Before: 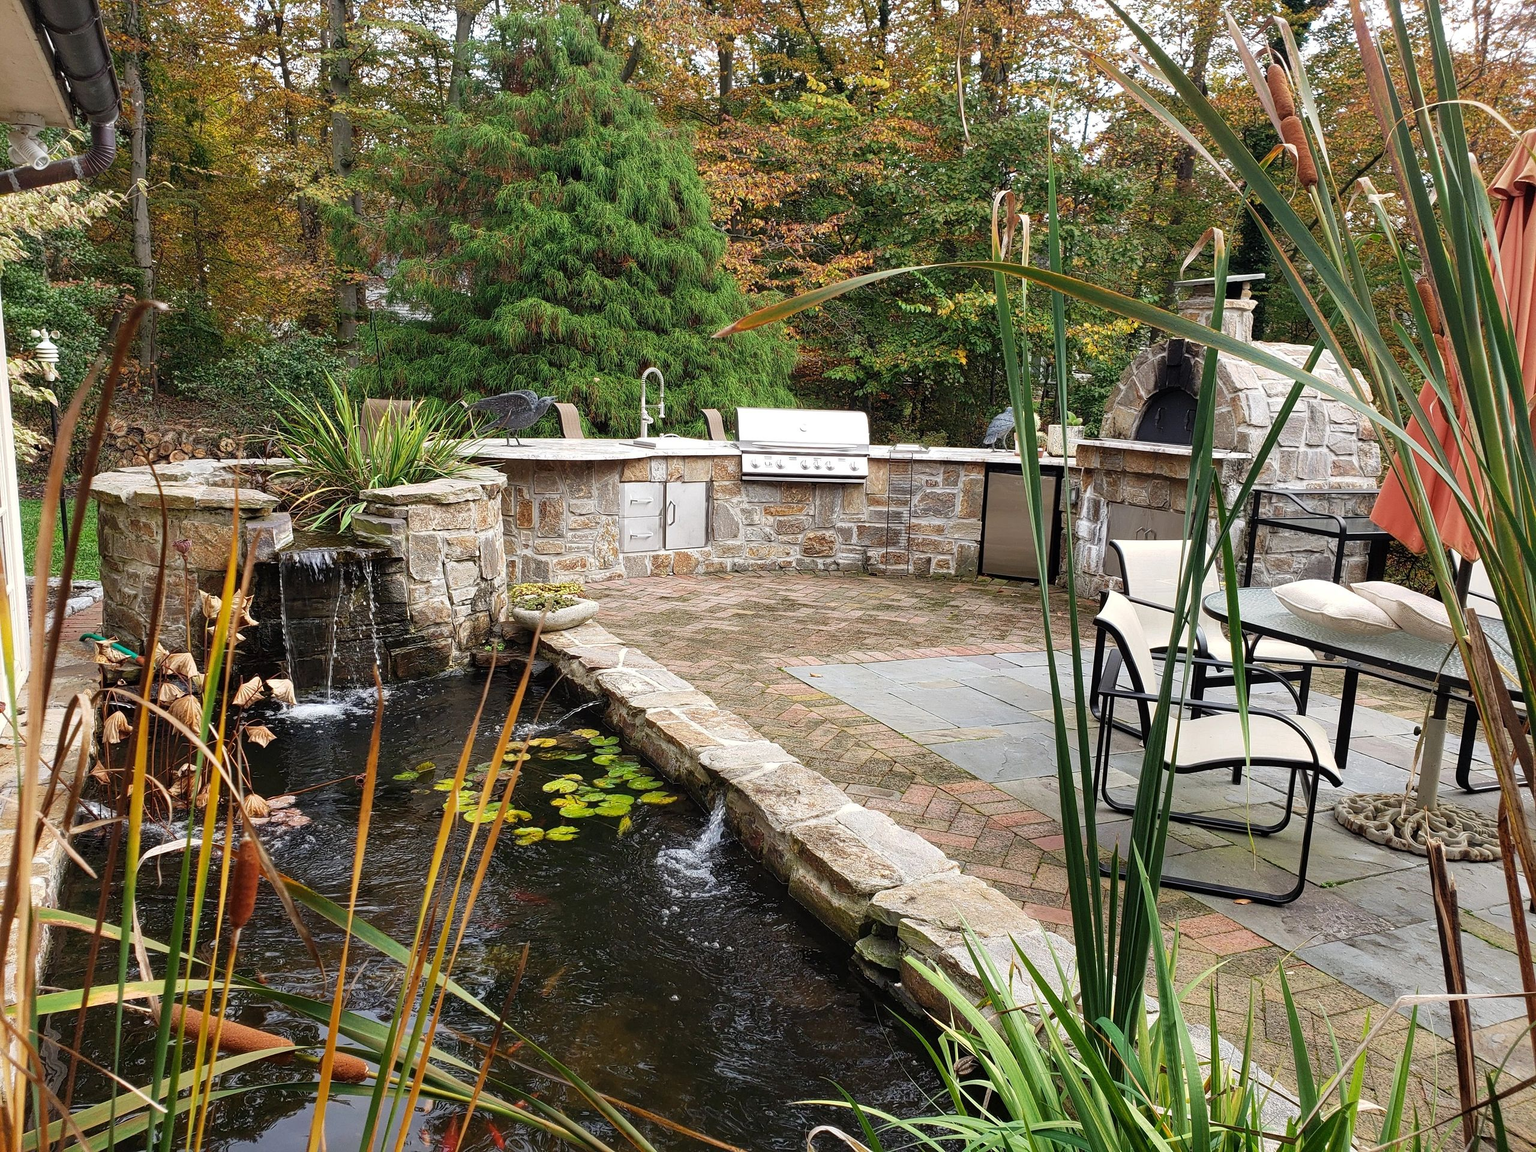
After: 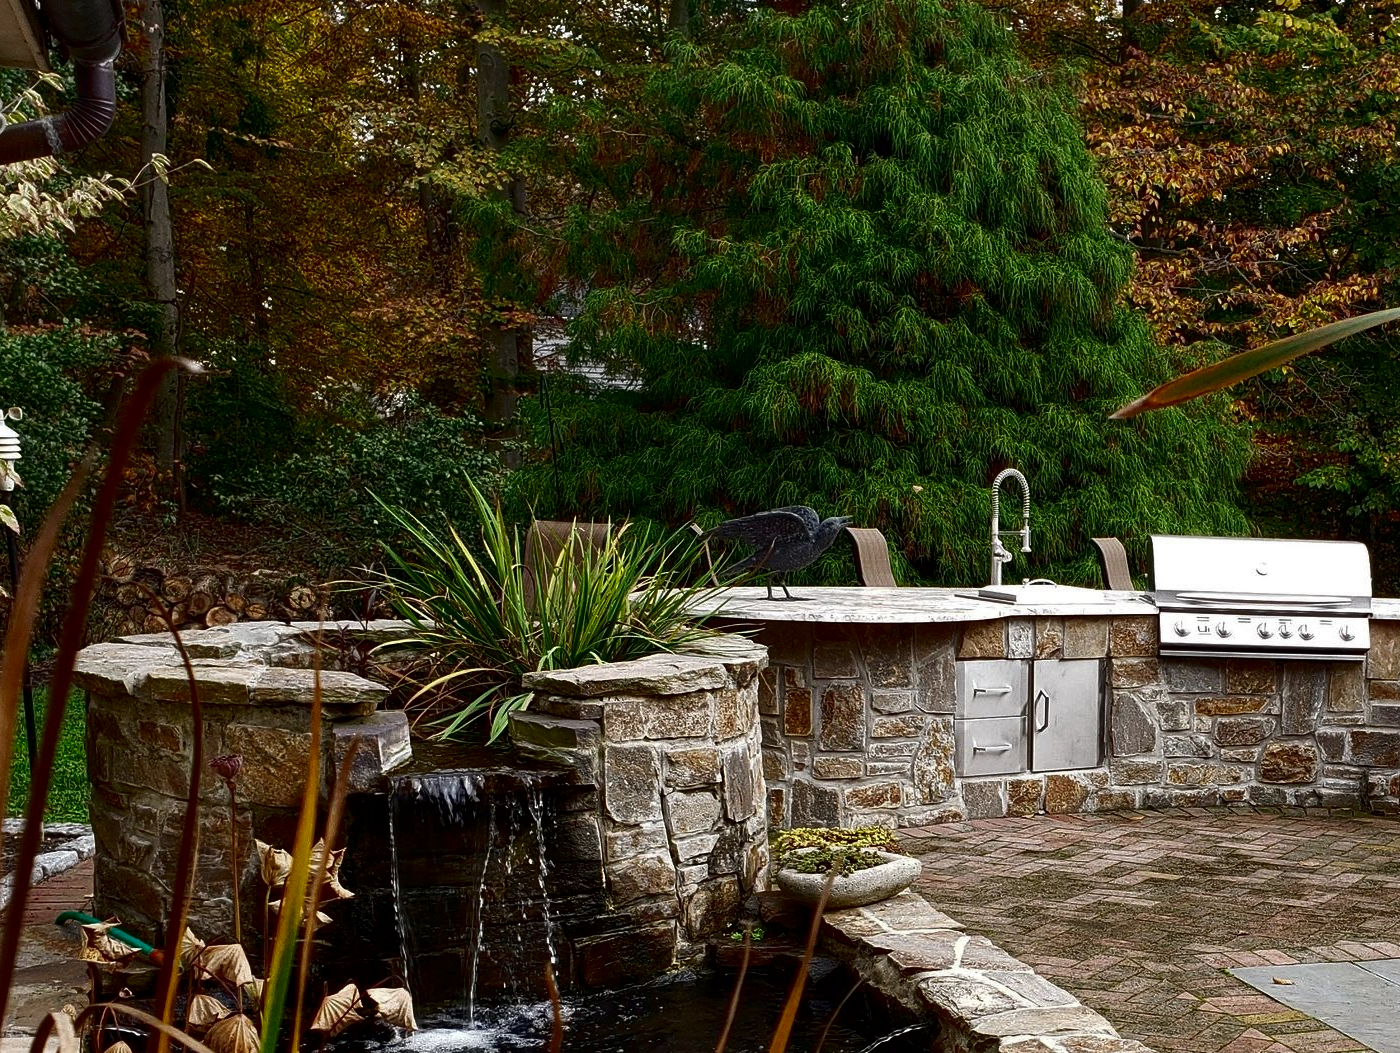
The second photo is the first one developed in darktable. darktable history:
contrast brightness saturation: brightness -0.52
crop and rotate: left 3.047%, top 7.509%, right 42.236%, bottom 37.598%
